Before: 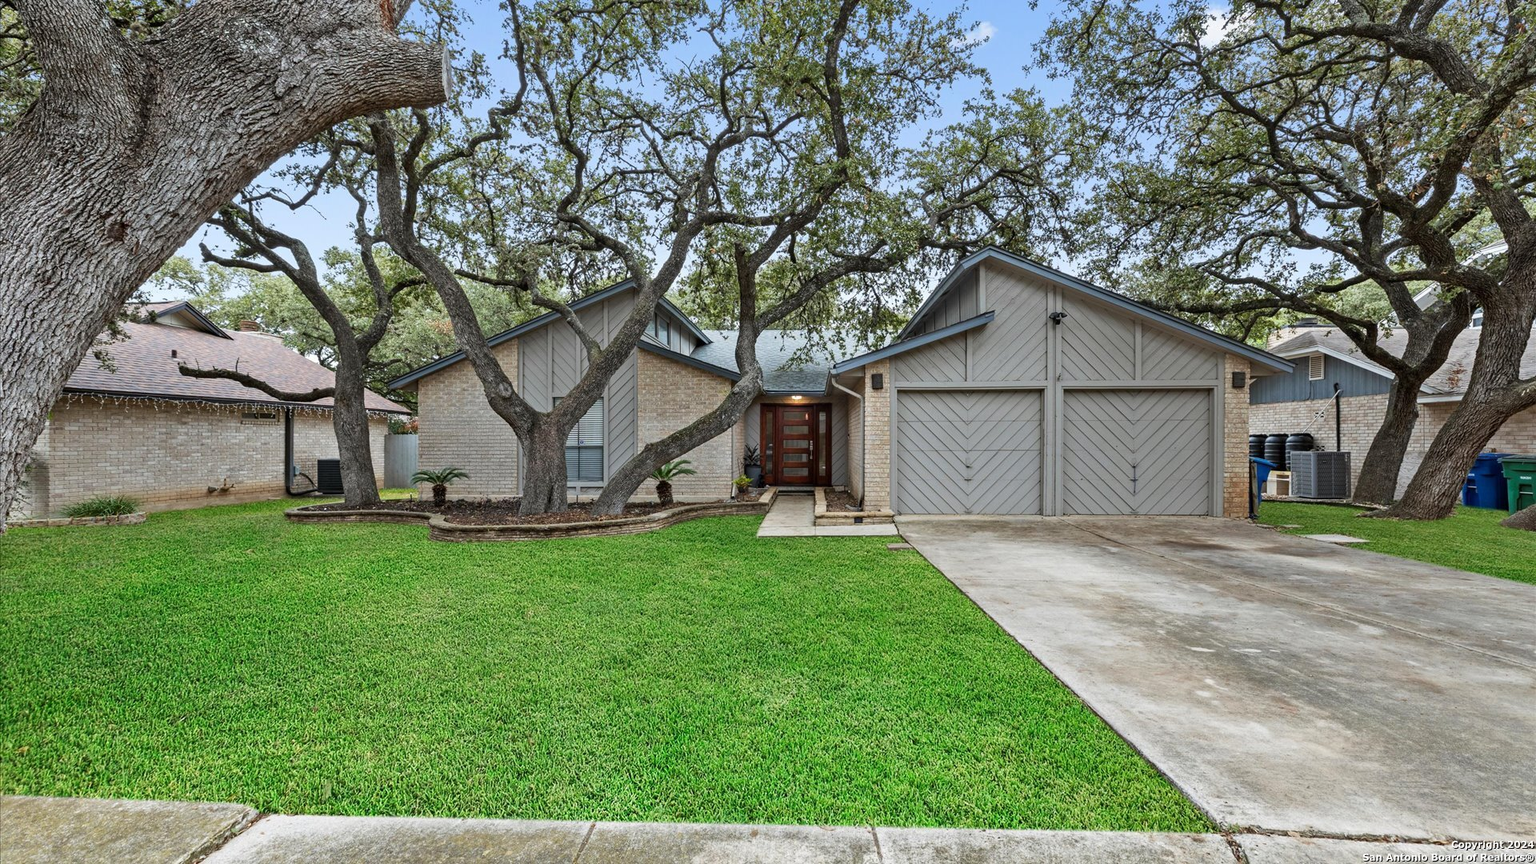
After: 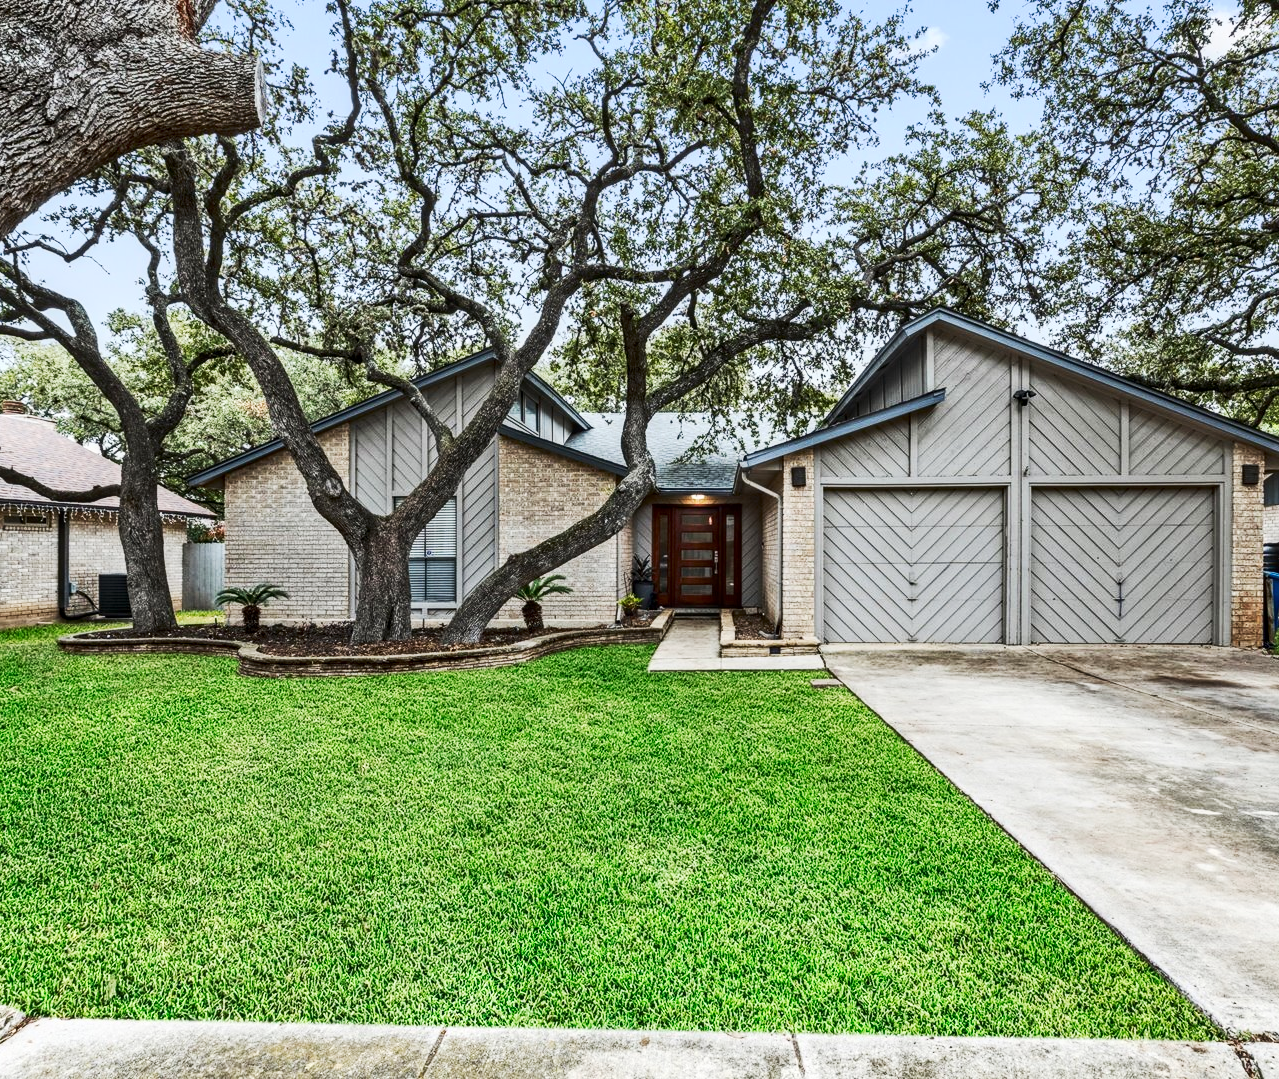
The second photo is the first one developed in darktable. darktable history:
crop and rotate: left 15.545%, right 17.806%
tone curve: curves: ch0 [(0, 0) (0.003, 0.006) (0.011, 0.015) (0.025, 0.032) (0.044, 0.054) (0.069, 0.079) (0.1, 0.111) (0.136, 0.146) (0.177, 0.186) (0.224, 0.229) (0.277, 0.286) (0.335, 0.348) (0.399, 0.426) (0.468, 0.514) (0.543, 0.609) (0.623, 0.706) (0.709, 0.789) (0.801, 0.862) (0.898, 0.926) (1, 1)], preserve colors none
contrast brightness saturation: contrast 0.271
local contrast: on, module defaults
